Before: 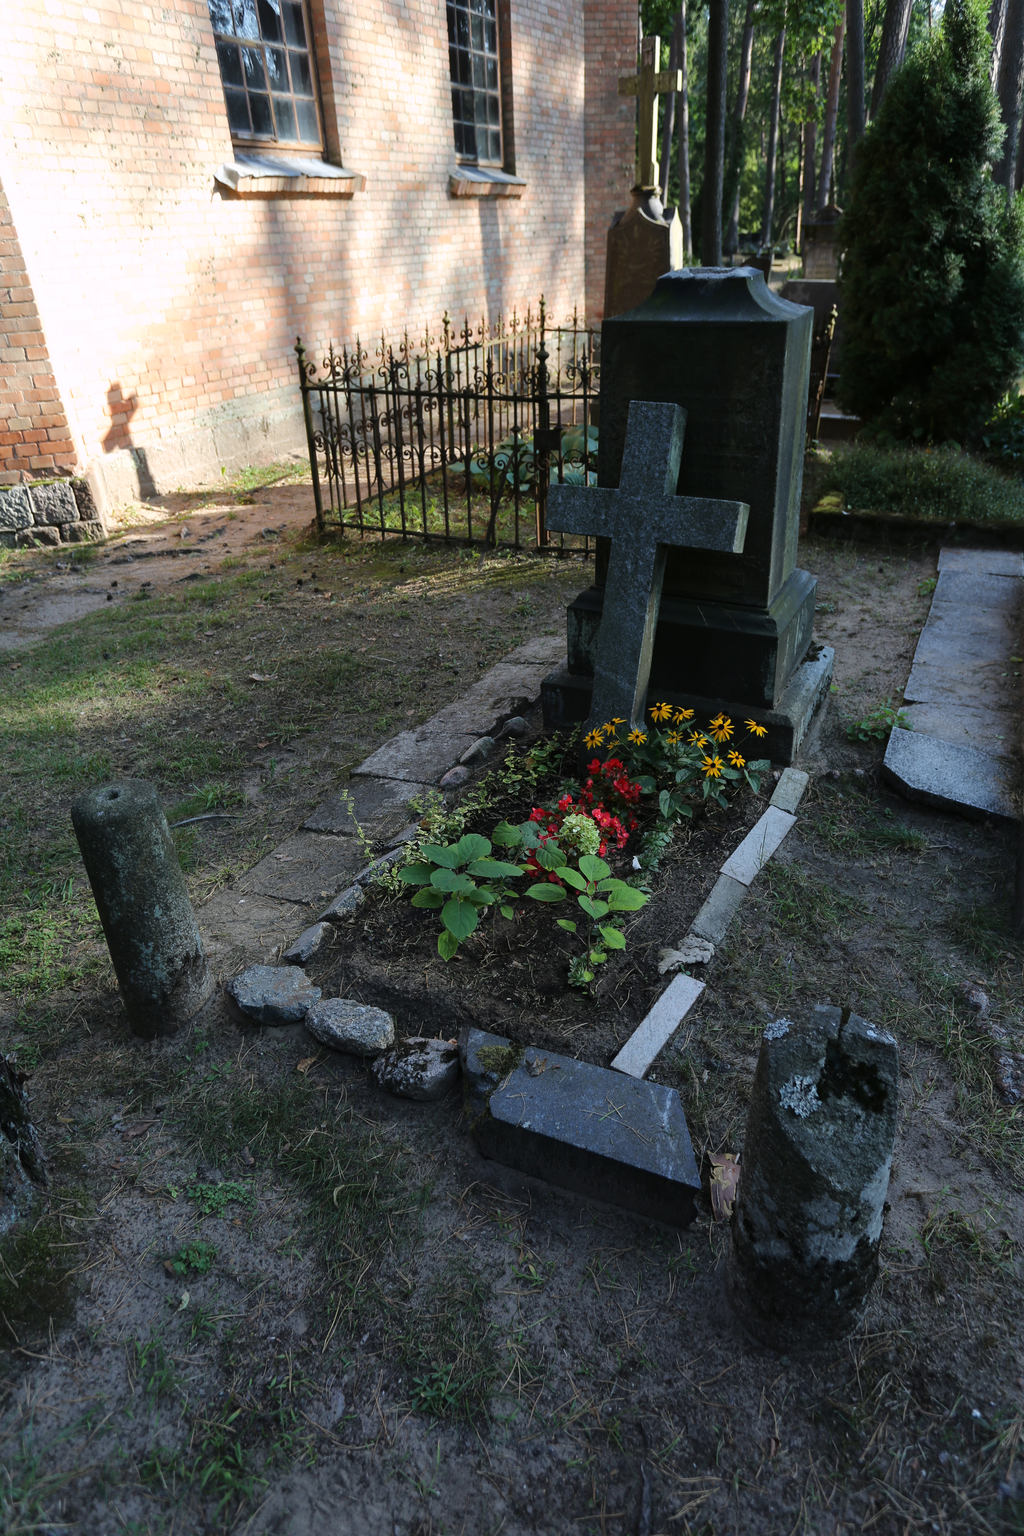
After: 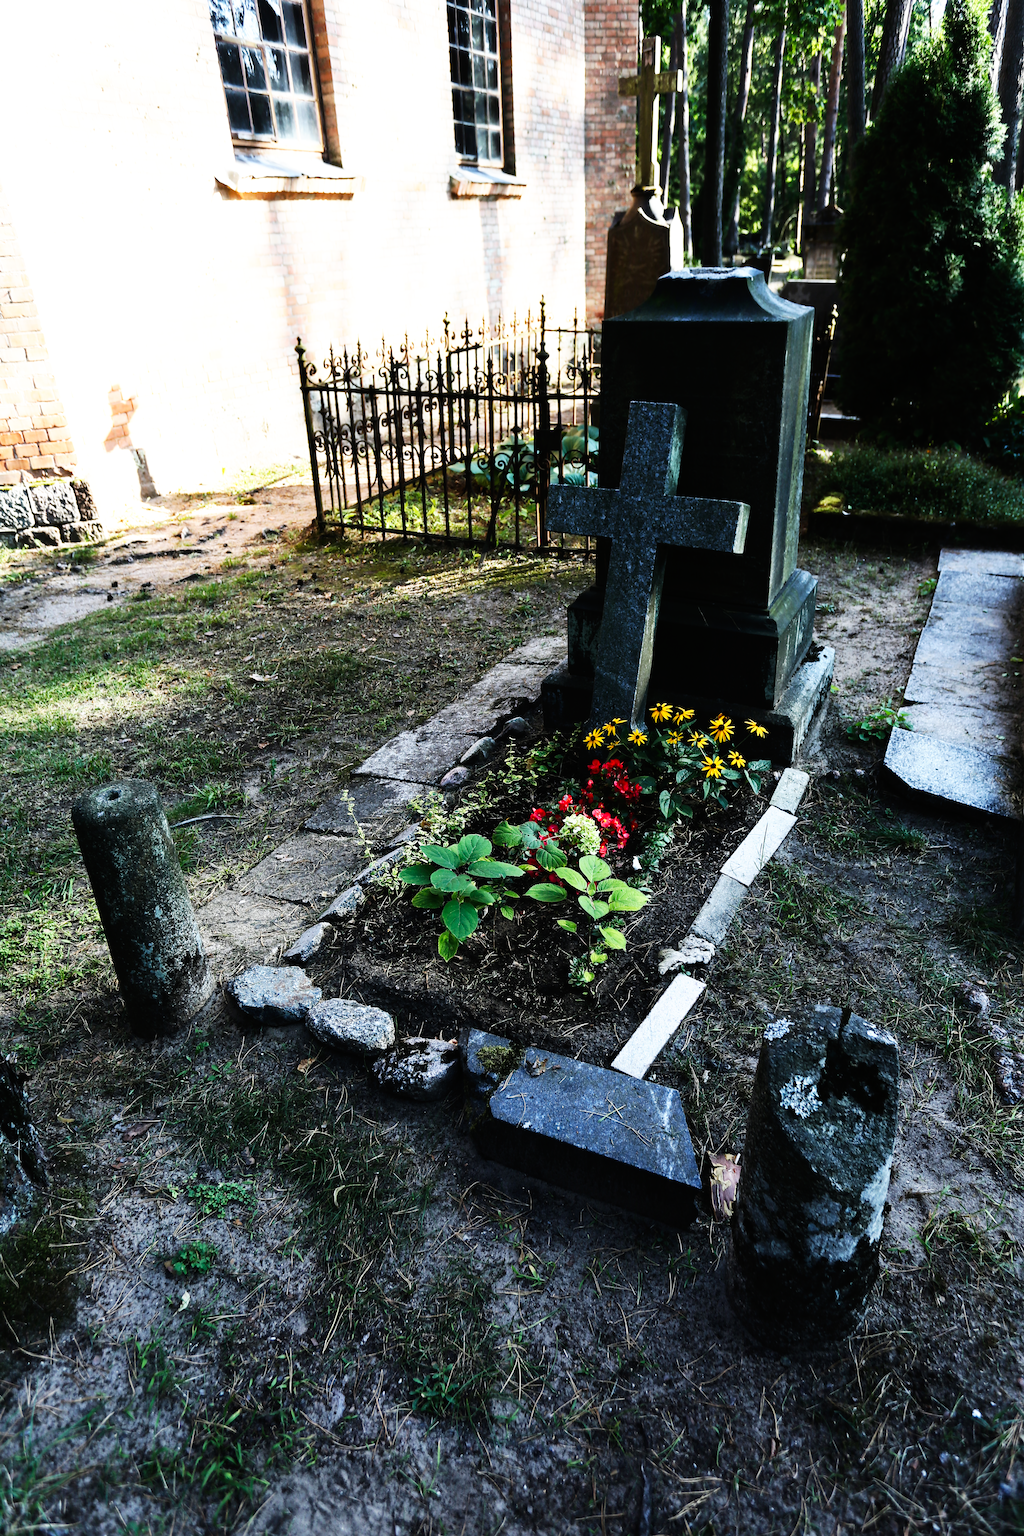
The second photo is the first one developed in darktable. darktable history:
base curve: curves: ch0 [(0, 0) (0.007, 0.004) (0.027, 0.03) (0.046, 0.07) (0.207, 0.54) (0.442, 0.872) (0.673, 0.972) (1, 1)], preserve colors none
tone equalizer: -8 EV -0.75 EV, -7 EV -0.7 EV, -6 EV -0.6 EV, -5 EV -0.4 EV, -3 EV 0.4 EV, -2 EV 0.6 EV, -1 EV 0.7 EV, +0 EV 0.75 EV, edges refinement/feathering 500, mask exposure compensation -1.57 EV, preserve details no
